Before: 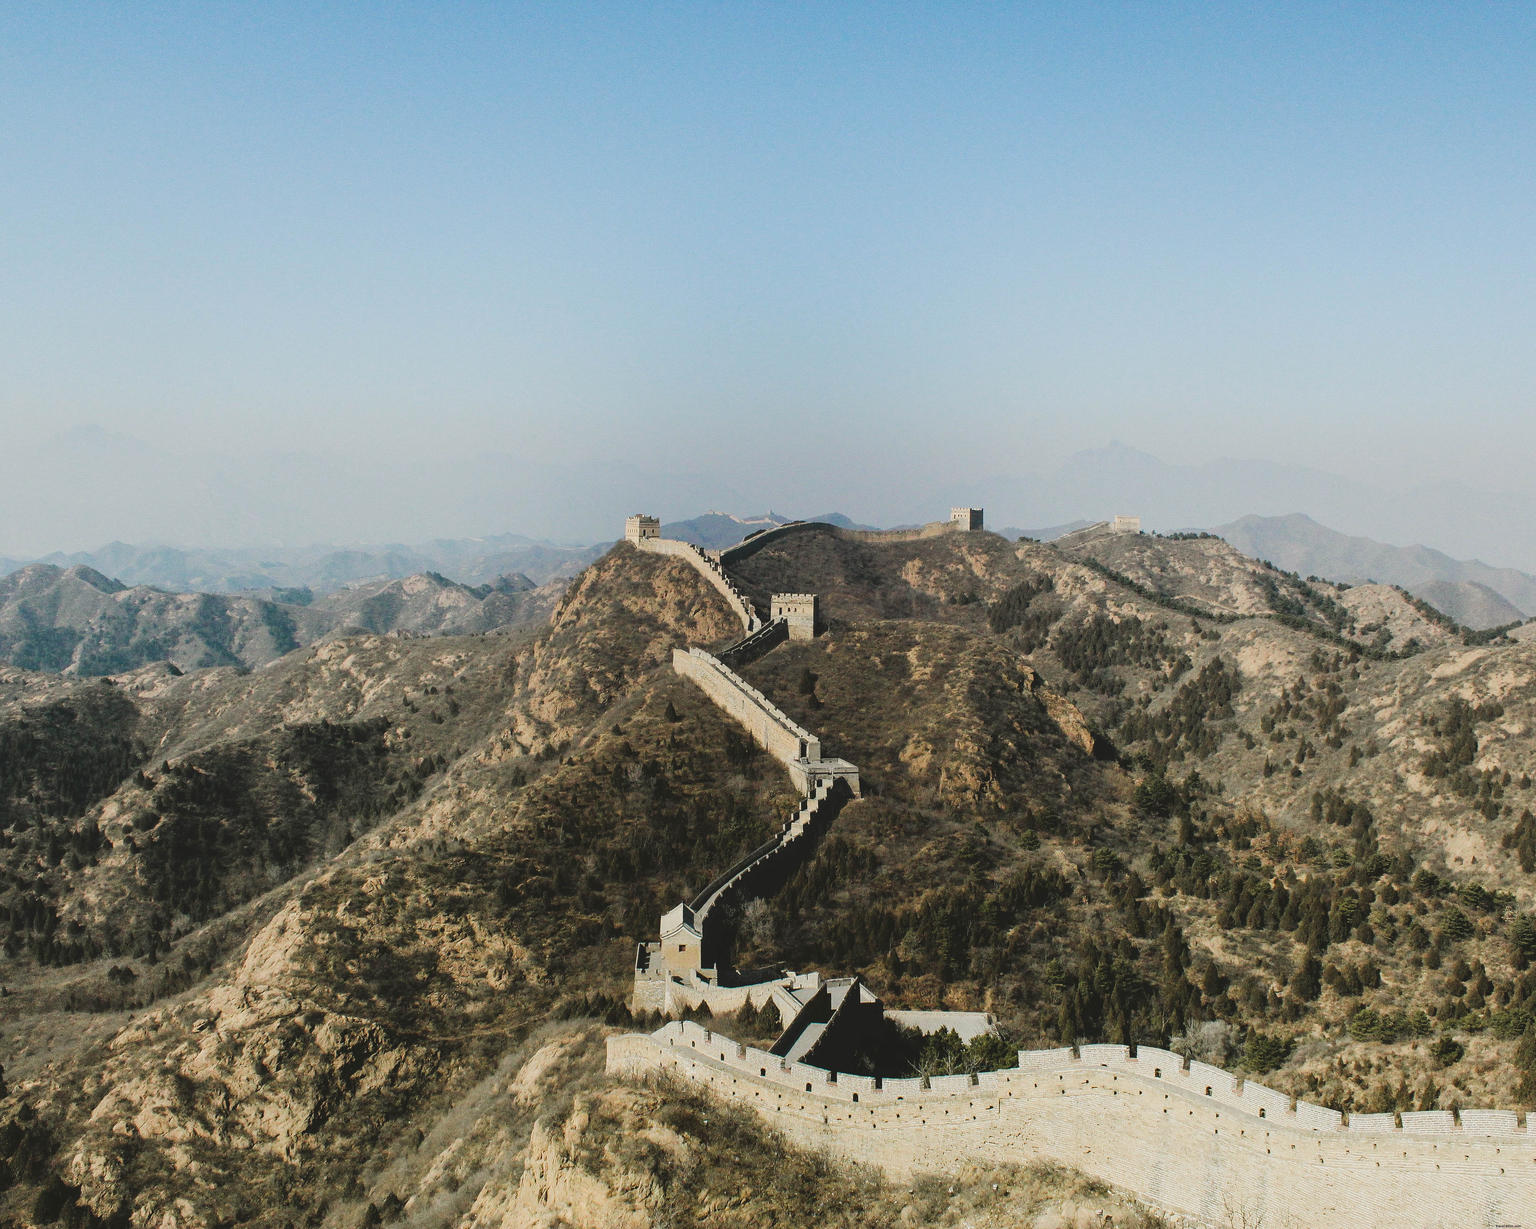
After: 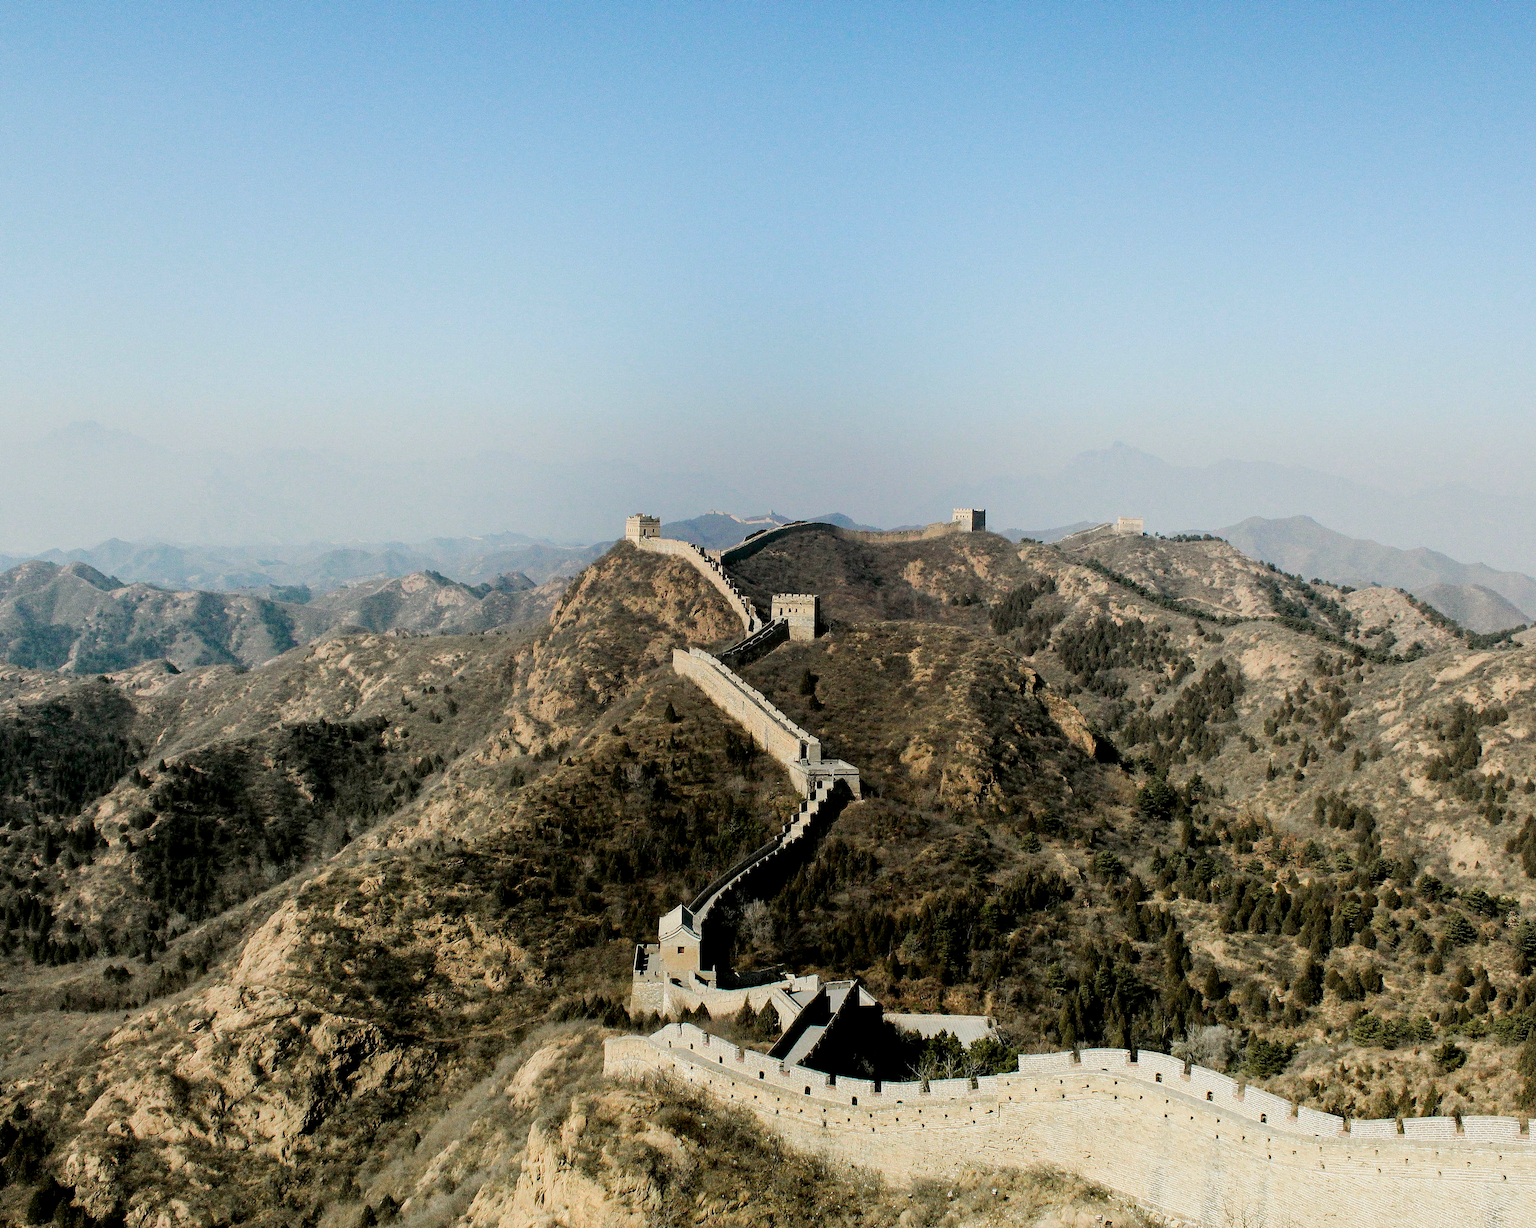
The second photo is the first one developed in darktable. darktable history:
crop and rotate: angle -0.255°
base curve: curves: ch0 [(0.017, 0) (0.425, 0.441) (0.844, 0.933) (1, 1)], preserve colors none
